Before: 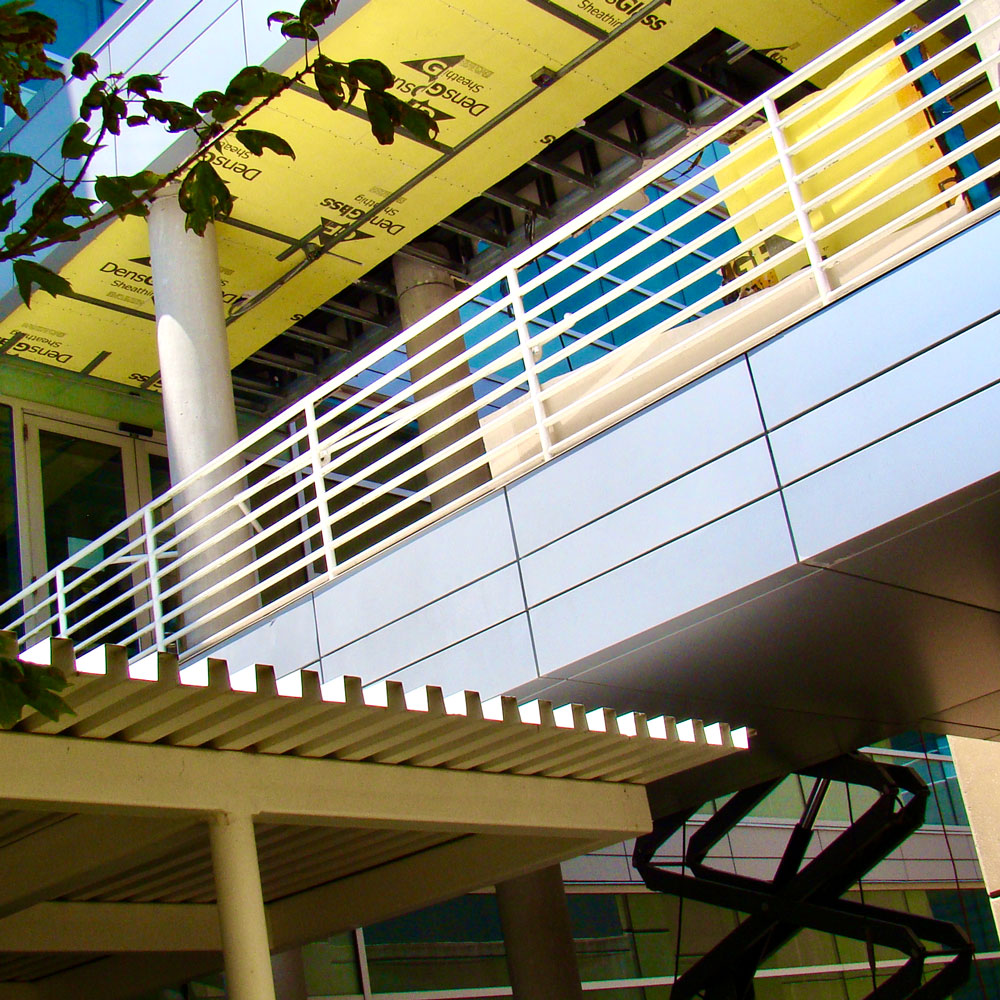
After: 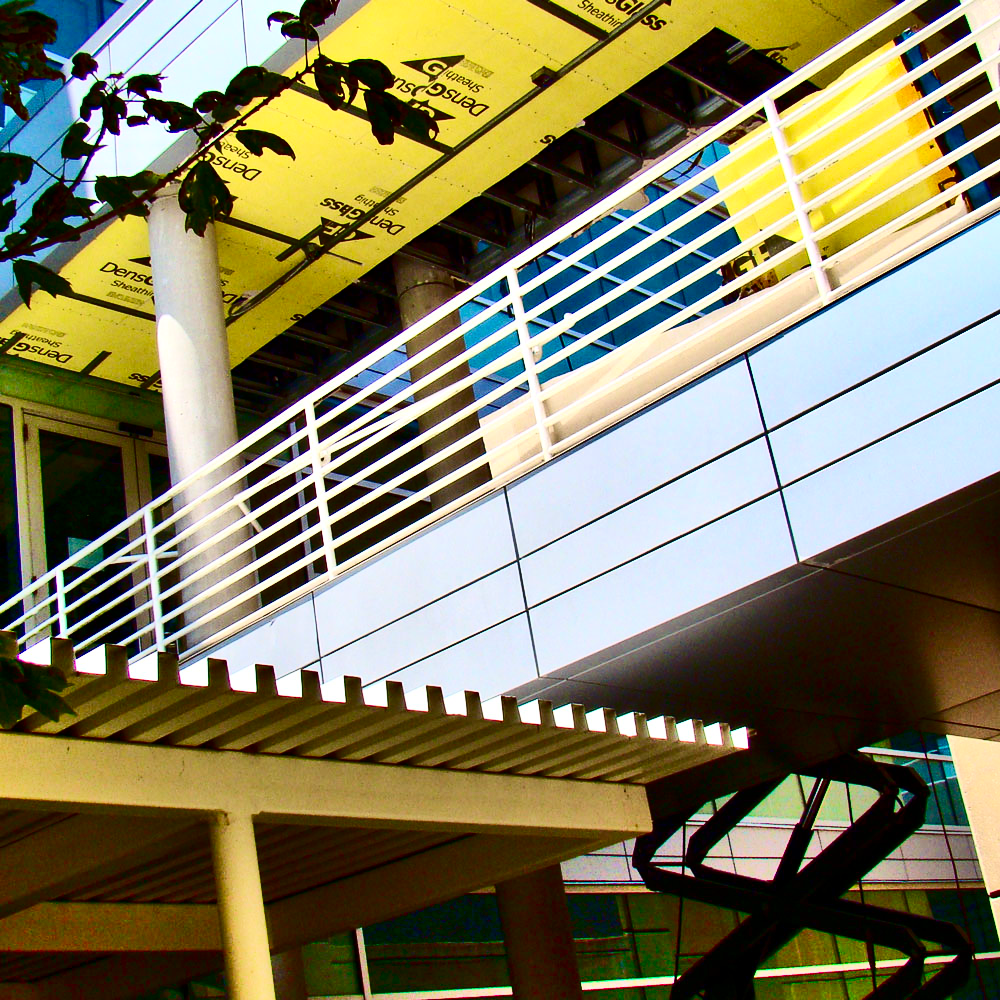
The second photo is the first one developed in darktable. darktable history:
shadows and highlights: shadows 75, highlights -60.85, soften with gaussian
contrast brightness saturation: contrast 0.32, brightness -0.08, saturation 0.17
